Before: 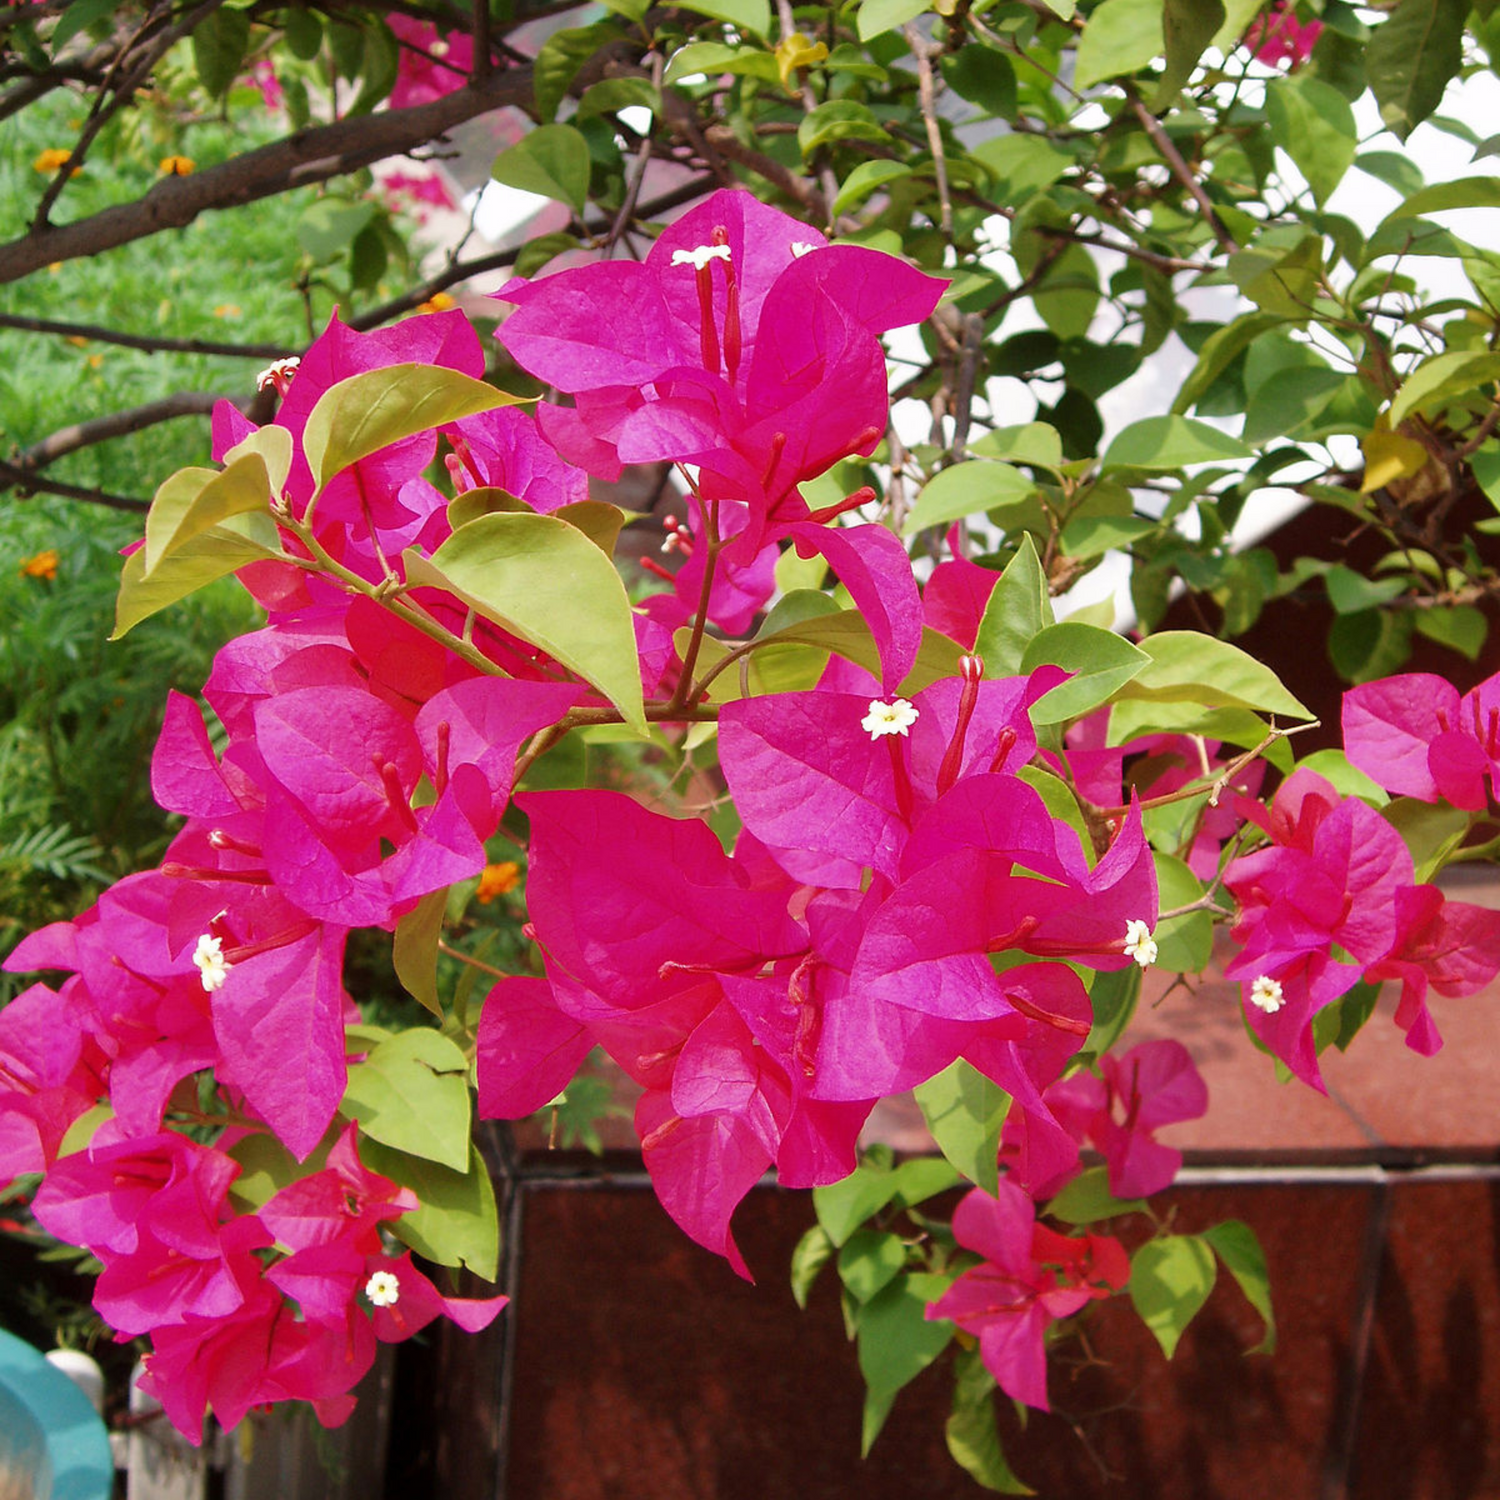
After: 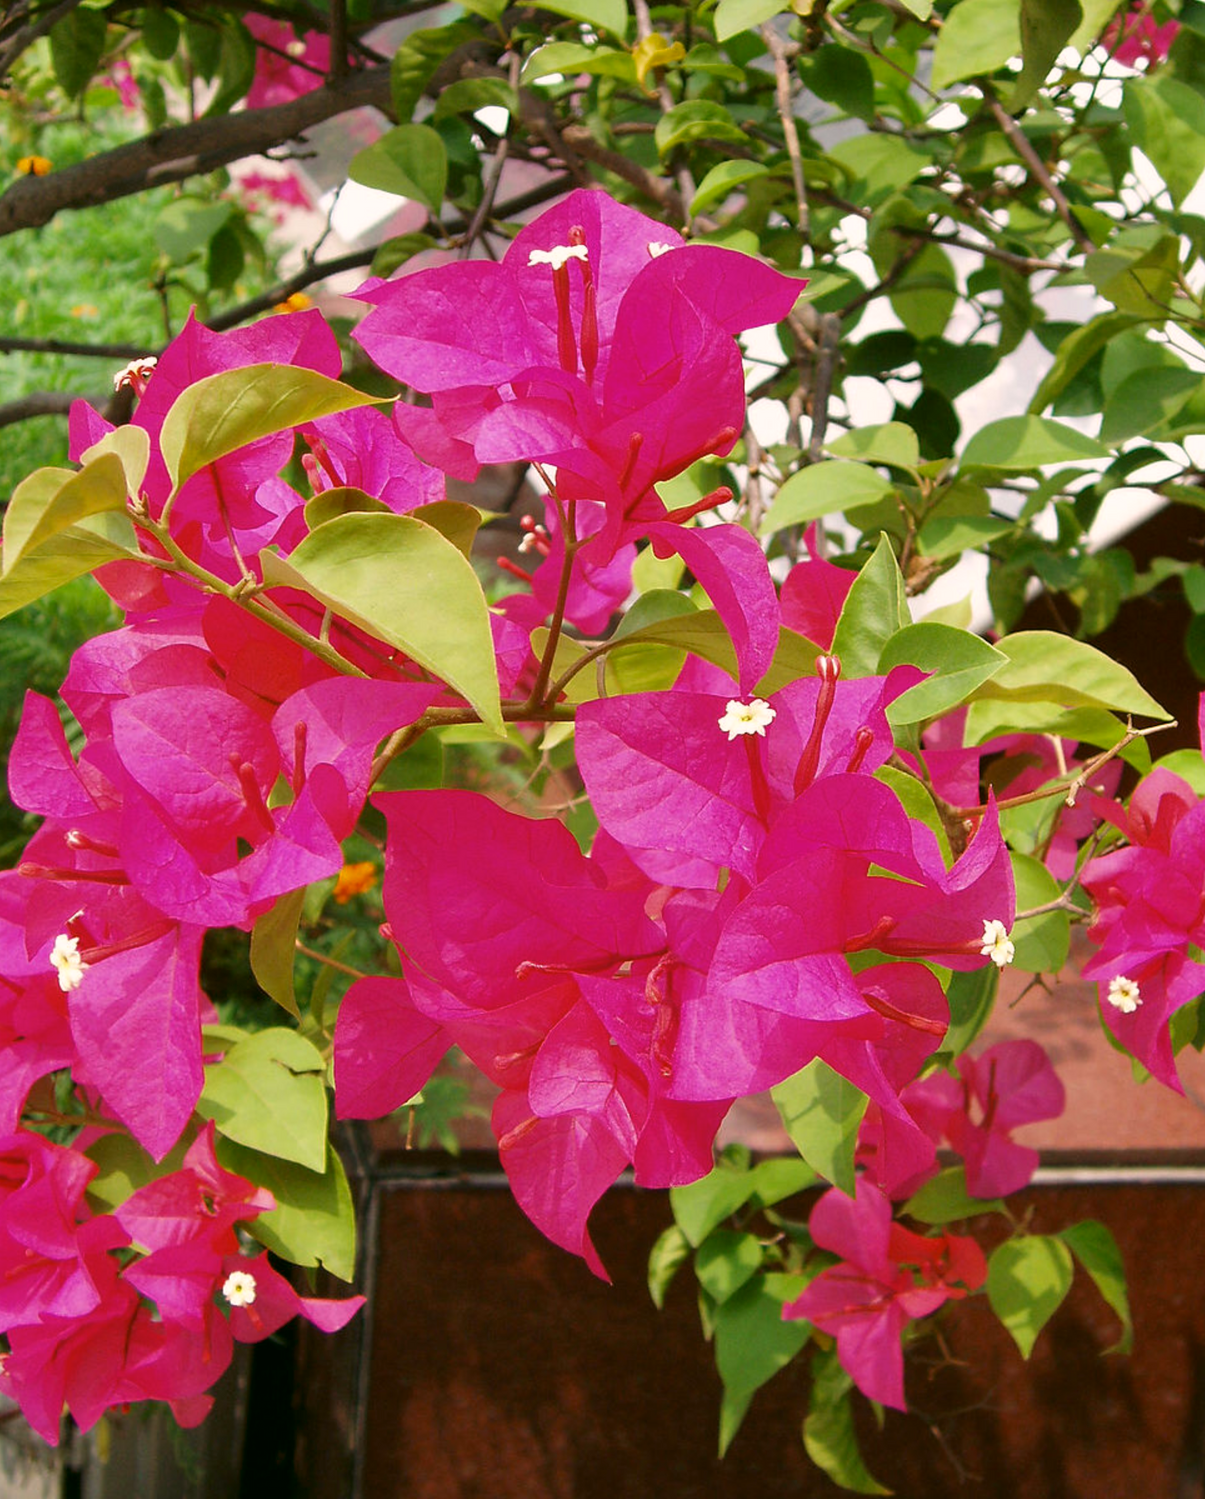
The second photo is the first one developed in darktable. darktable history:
color correction: highlights a* 4.3, highlights b* 4.93, shadows a* -7.4, shadows b* 4.82
crop and rotate: left 9.536%, right 10.108%
